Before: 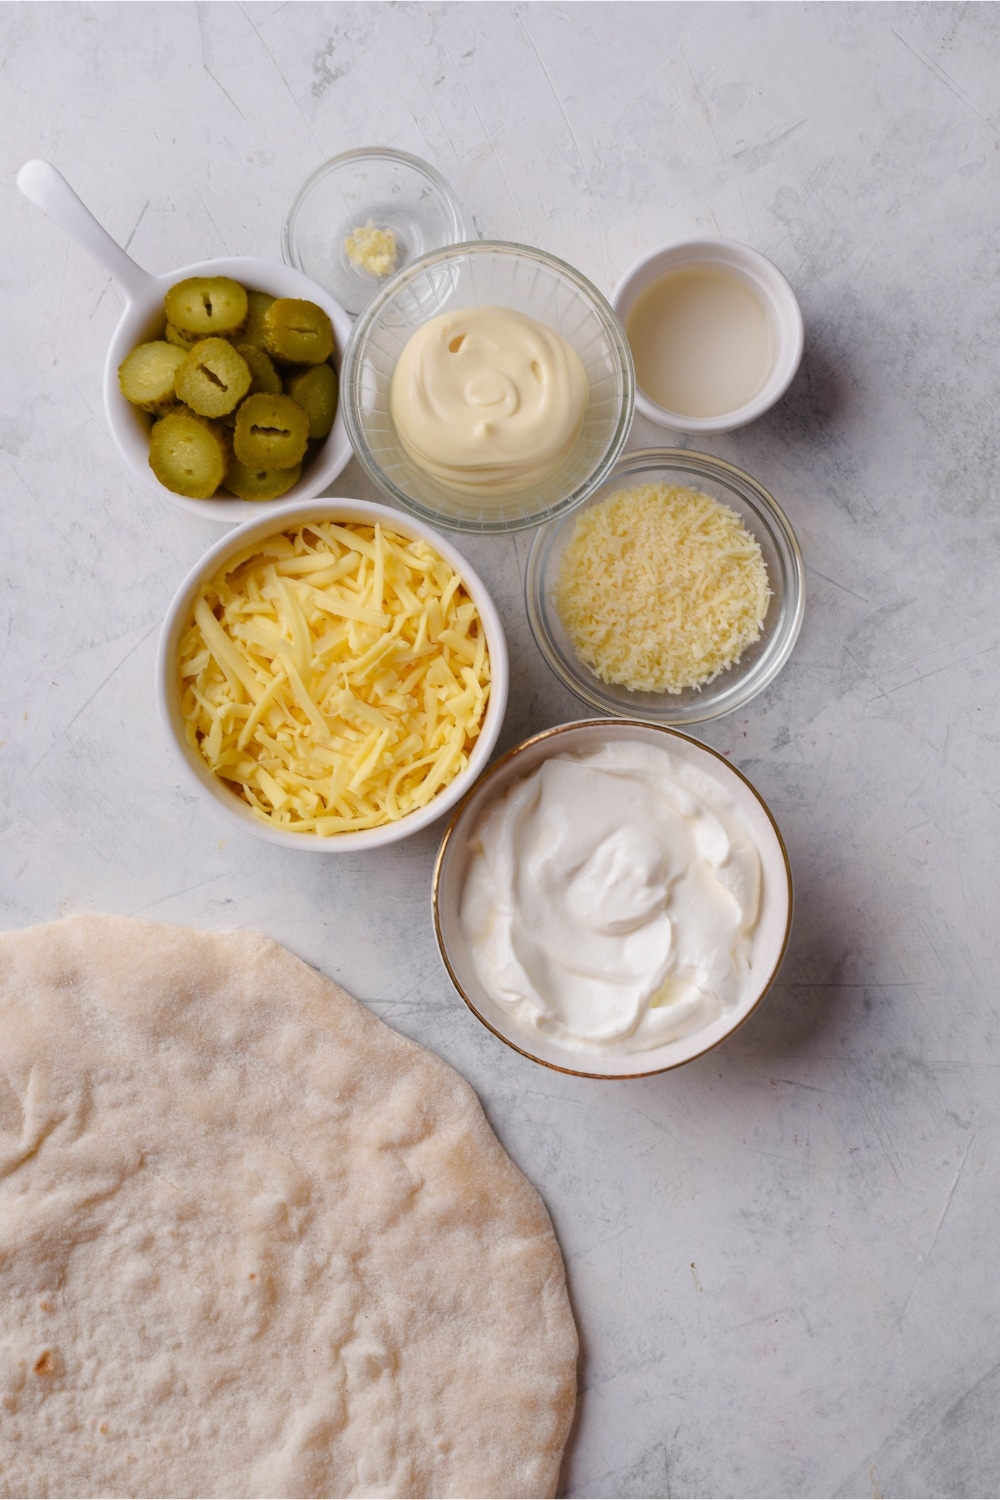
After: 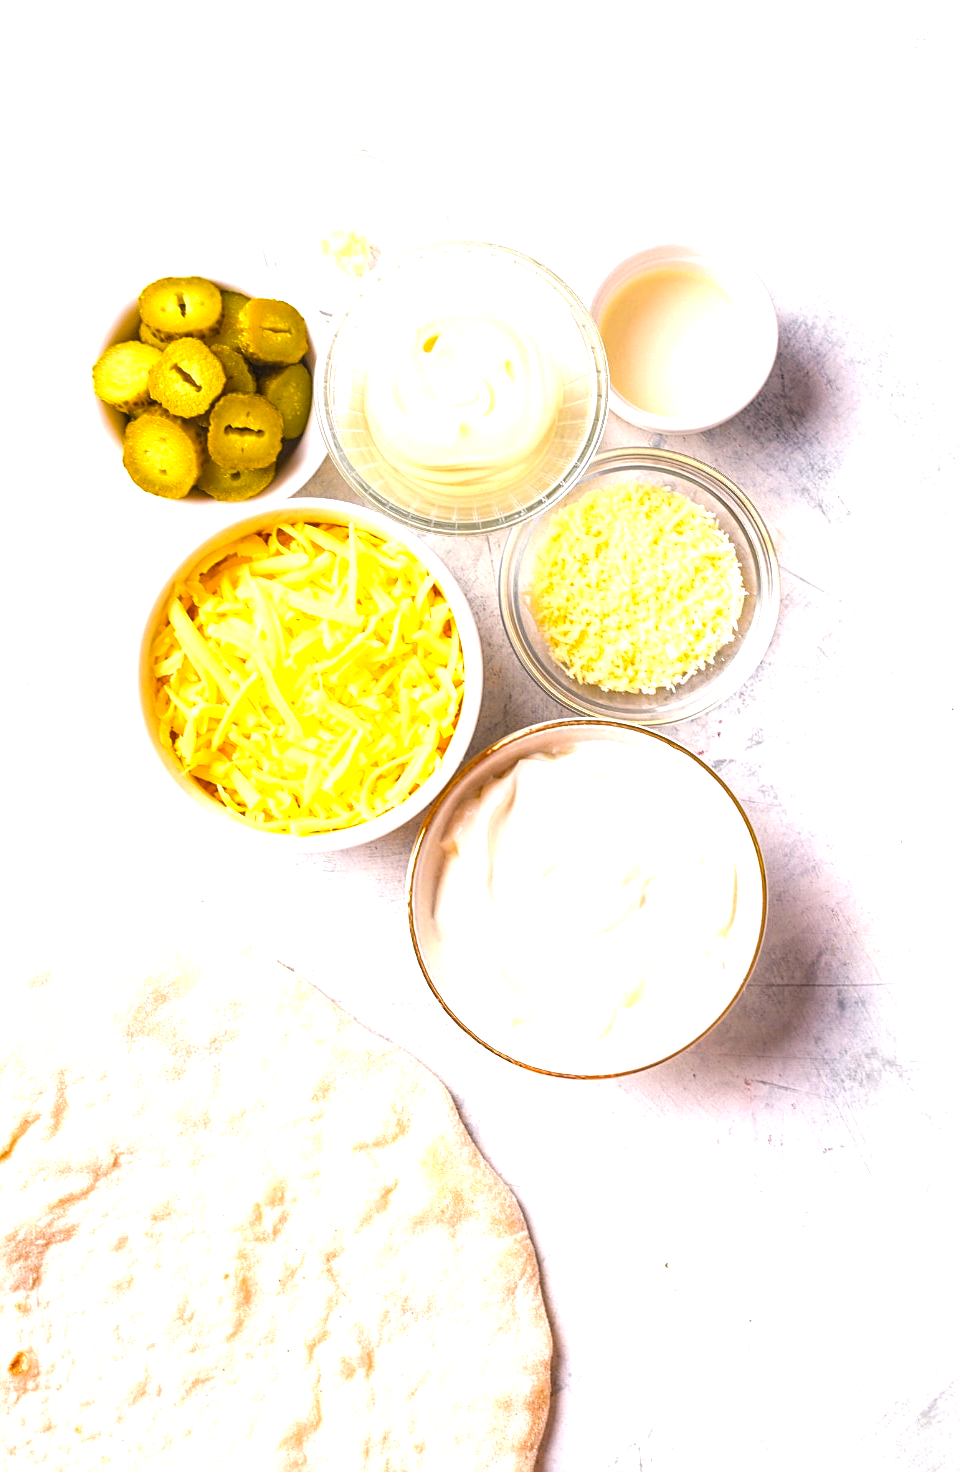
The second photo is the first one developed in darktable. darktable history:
exposure: black level correction 0, exposure 1.751 EV, compensate highlight preservation false
crop and rotate: left 2.654%, right 1.267%, bottom 1.858%
local contrast: on, module defaults
color balance rgb: highlights gain › chroma 1.023%, highlights gain › hue 60.05°, perceptual saturation grading › global saturation 17.834%, global vibrance 19.544%
sharpen: on, module defaults
